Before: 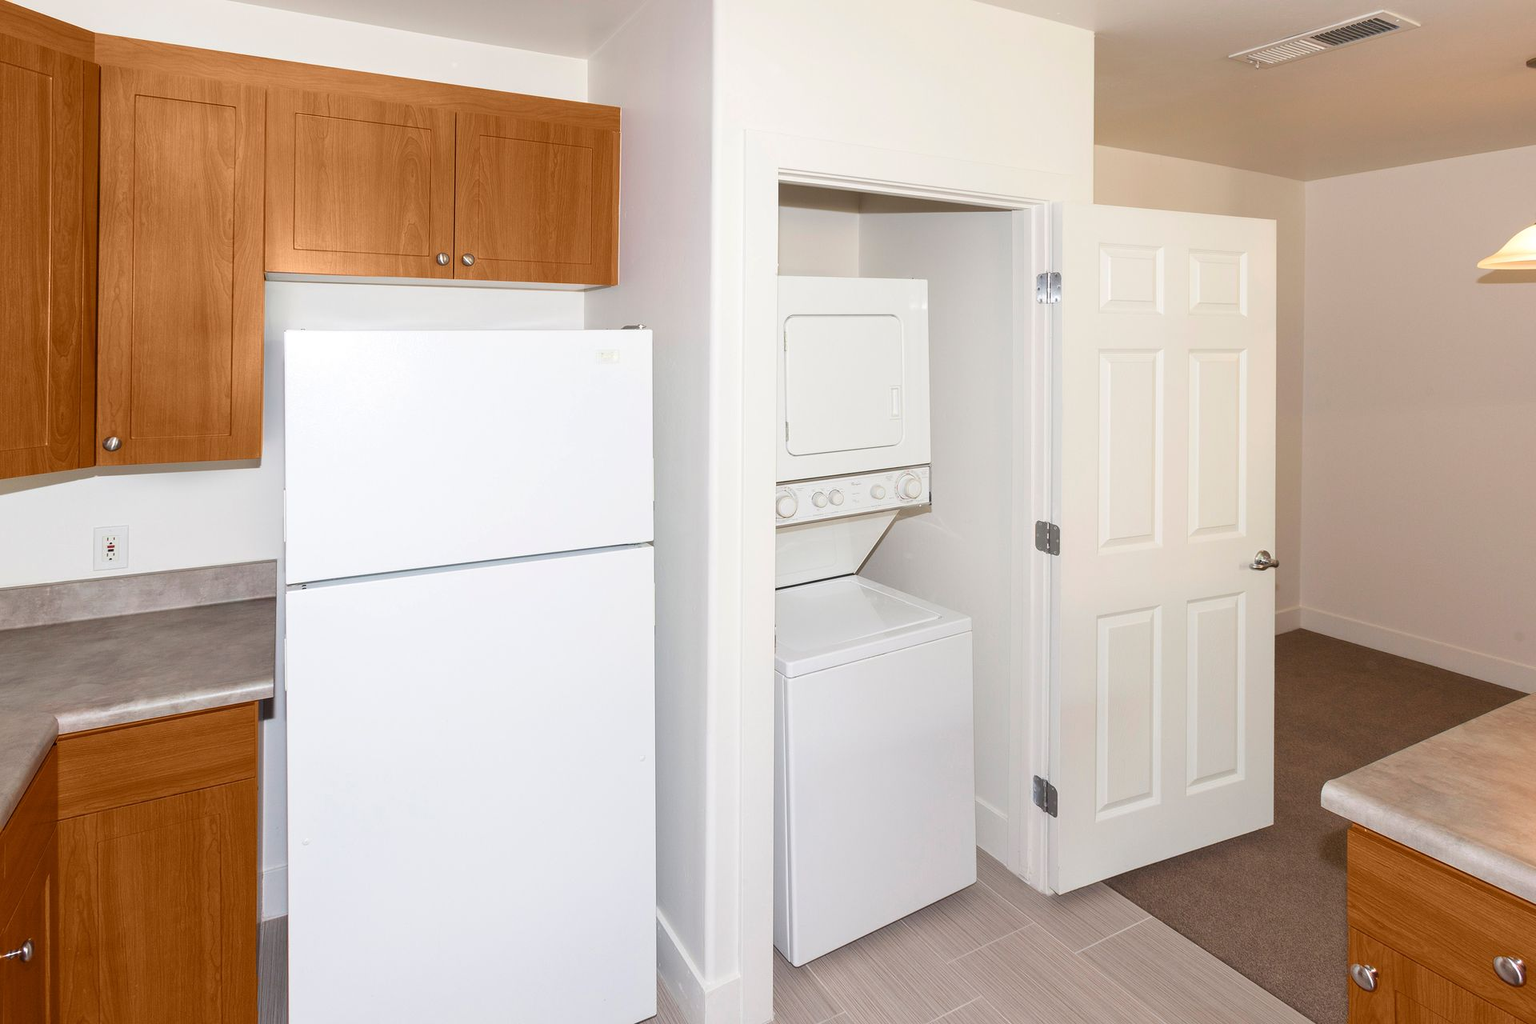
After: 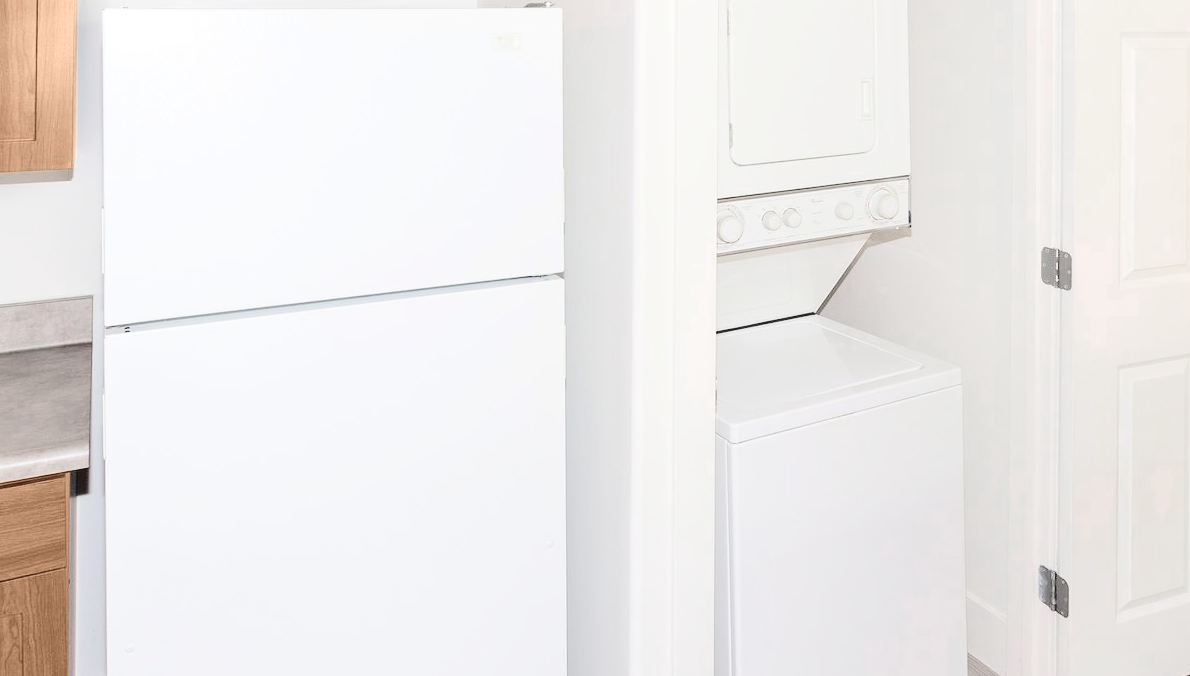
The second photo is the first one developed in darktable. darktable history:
crop: left 13.197%, top 31.618%, right 24.798%, bottom 15.526%
color zones: curves: ch0 [(0, 0.559) (0.153, 0.551) (0.229, 0.5) (0.429, 0.5) (0.571, 0.5) (0.714, 0.5) (0.857, 0.5) (1, 0.559)]; ch1 [(0, 0.417) (0.112, 0.336) (0.213, 0.26) (0.429, 0.34) (0.571, 0.35) (0.683, 0.331) (0.857, 0.344) (1, 0.417)]
tone curve: curves: ch0 [(0, 0) (0.004, 0) (0.133, 0.071) (0.341, 0.453) (0.839, 0.922) (1, 1)], color space Lab, independent channels, preserve colors none
